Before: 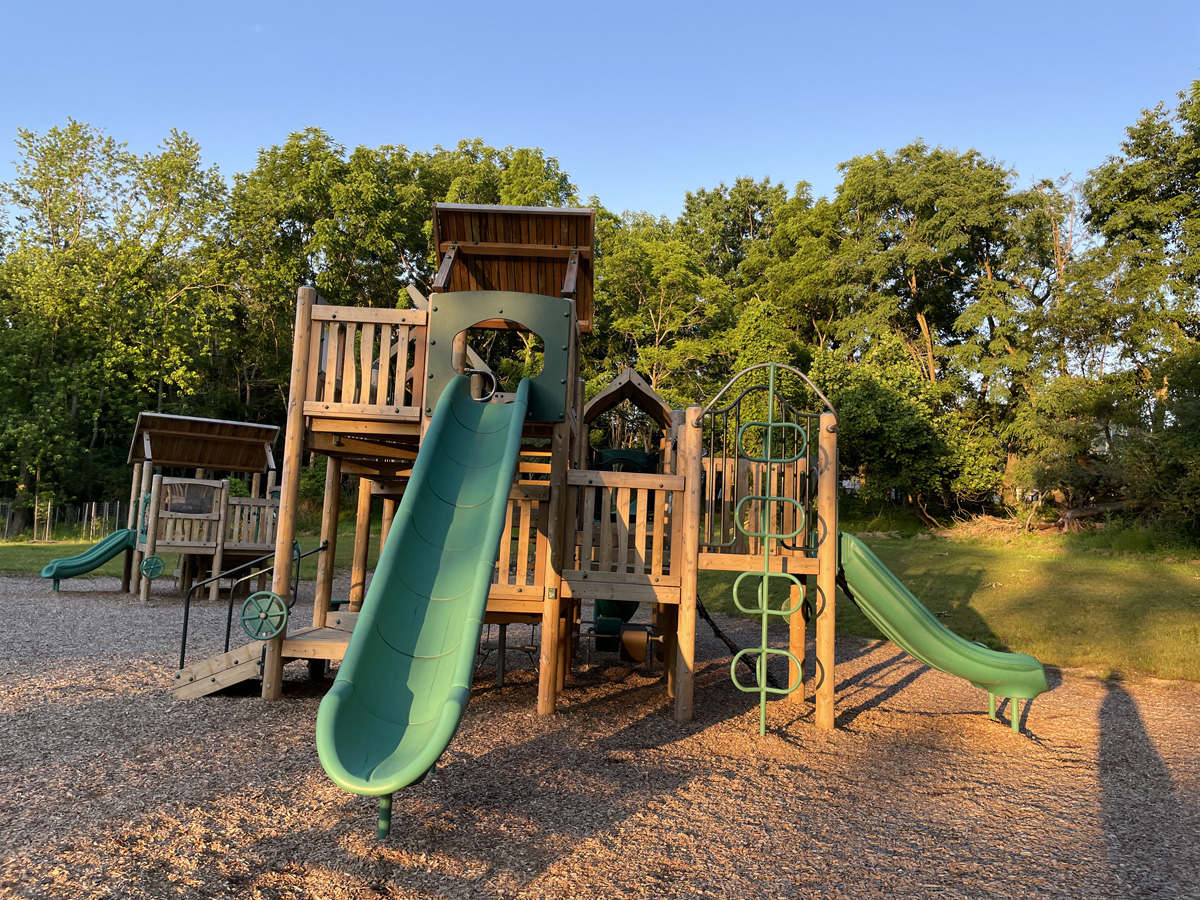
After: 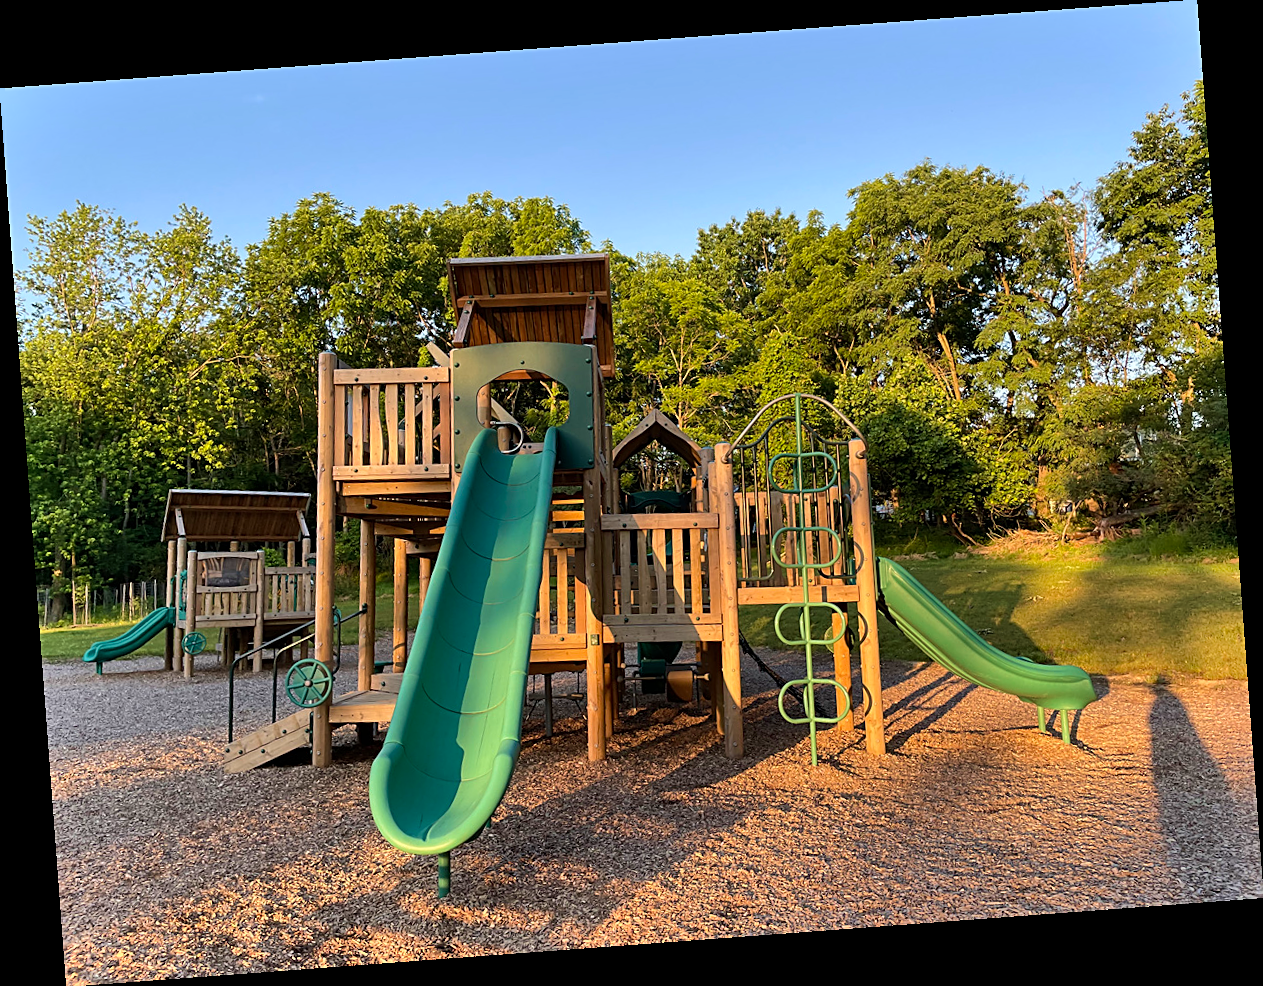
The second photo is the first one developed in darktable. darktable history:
rotate and perspective: rotation -4.25°, automatic cropping off
sharpen: on, module defaults
velvia: on, module defaults
shadows and highlights: low approximation 0.01, soften with gaussian
